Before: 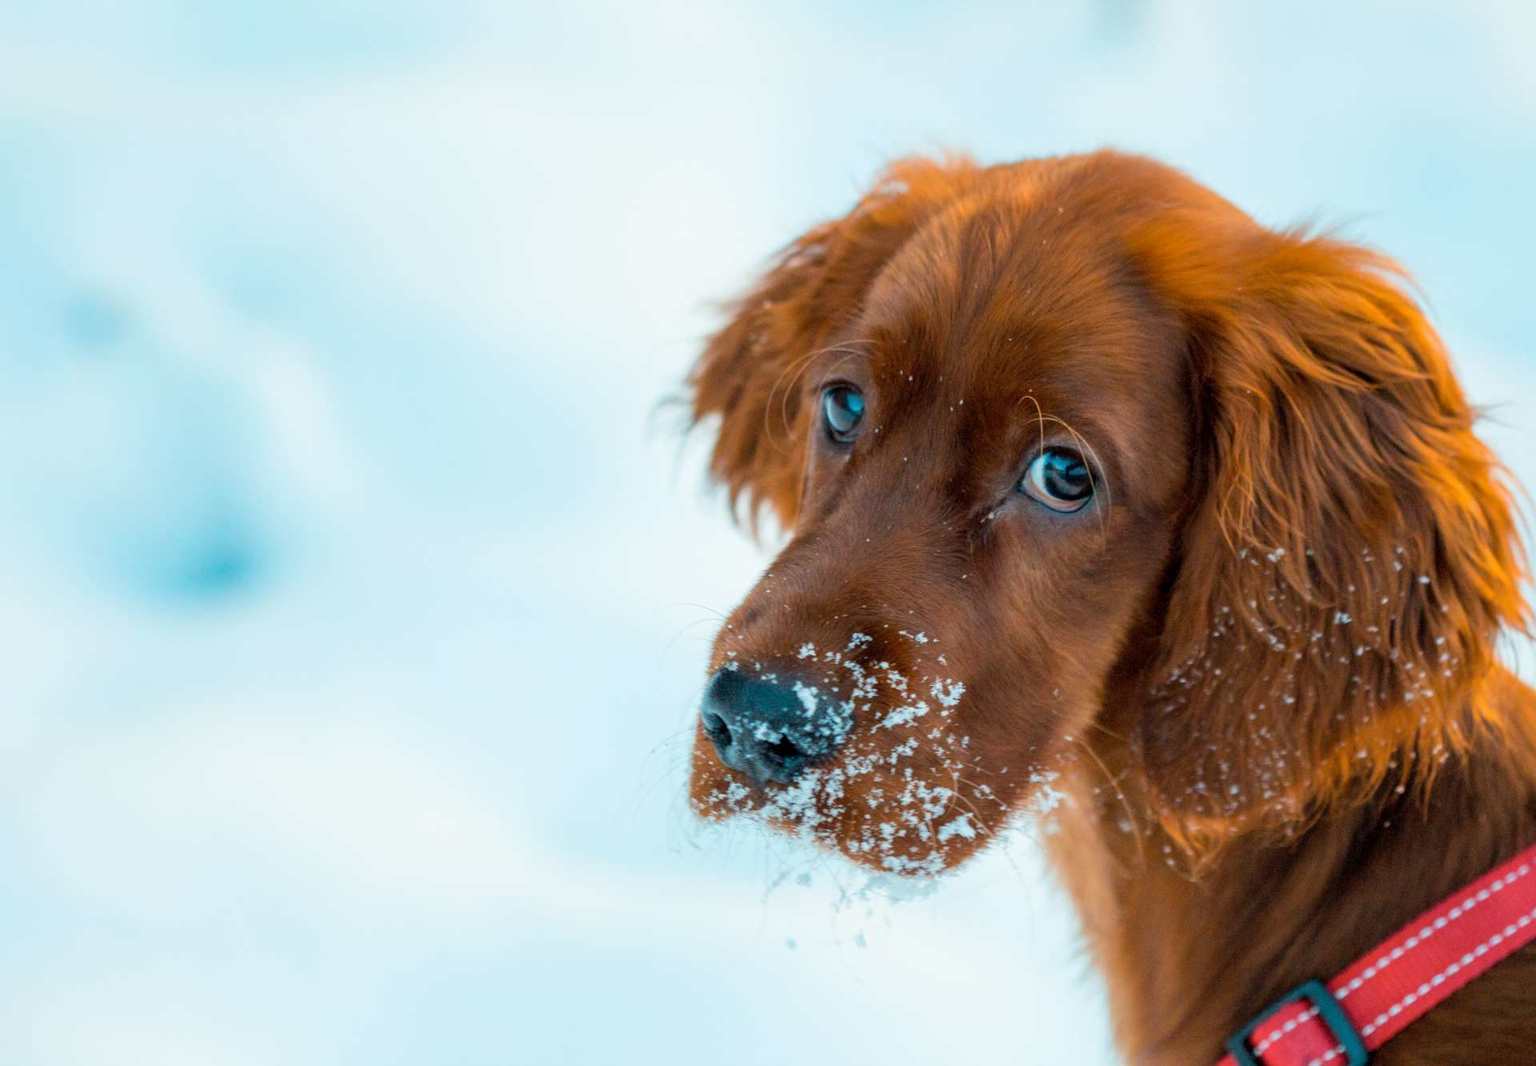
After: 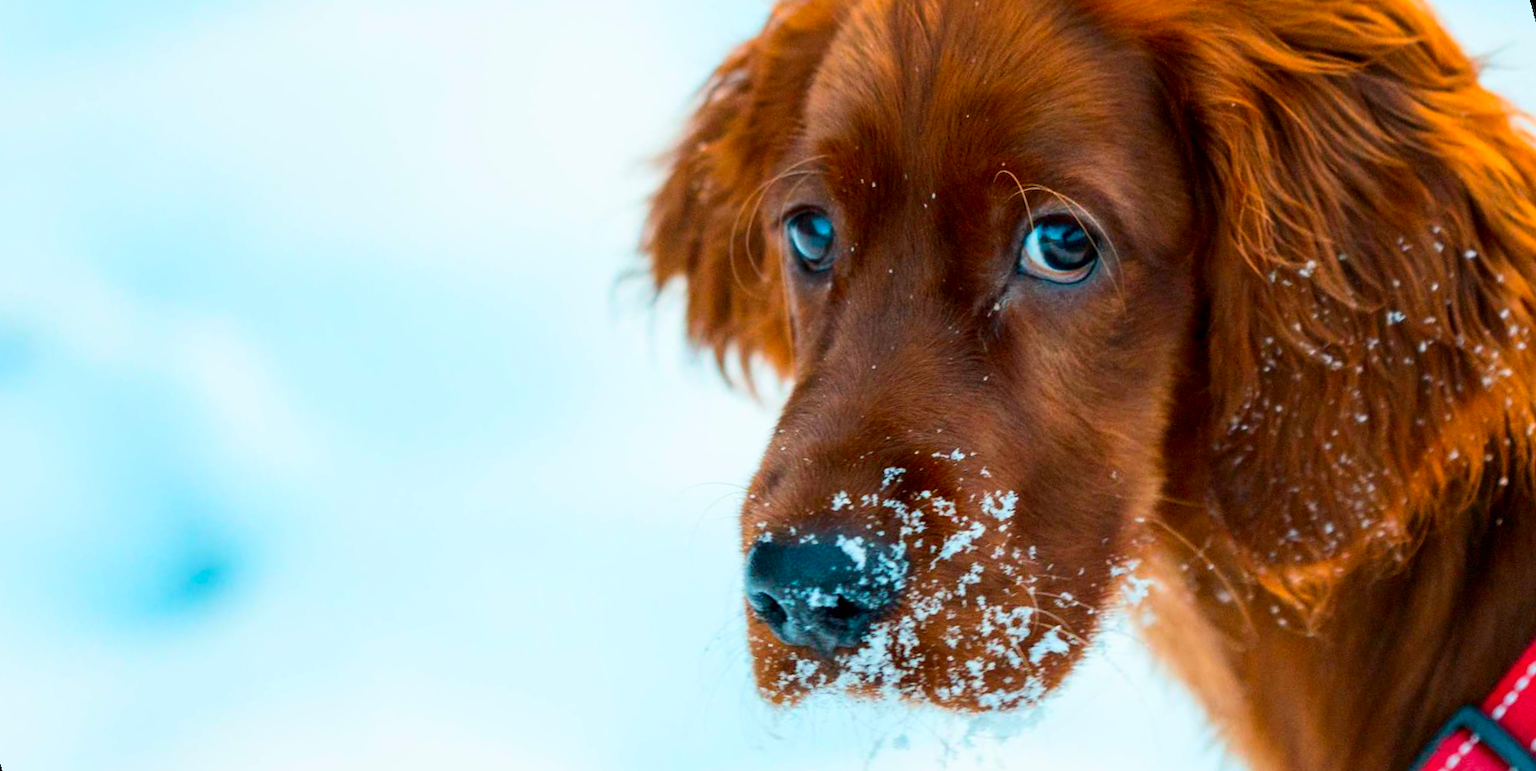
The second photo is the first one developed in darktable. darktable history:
contrast brightness saturation: contrast 0.18, saturation 0.3
rotate and perspective: rotation -14.8°, crop left 0.1, crop right 0.903, crop top 0.25, crop bottom 0.748
exposure: compensate highlight preservation false
